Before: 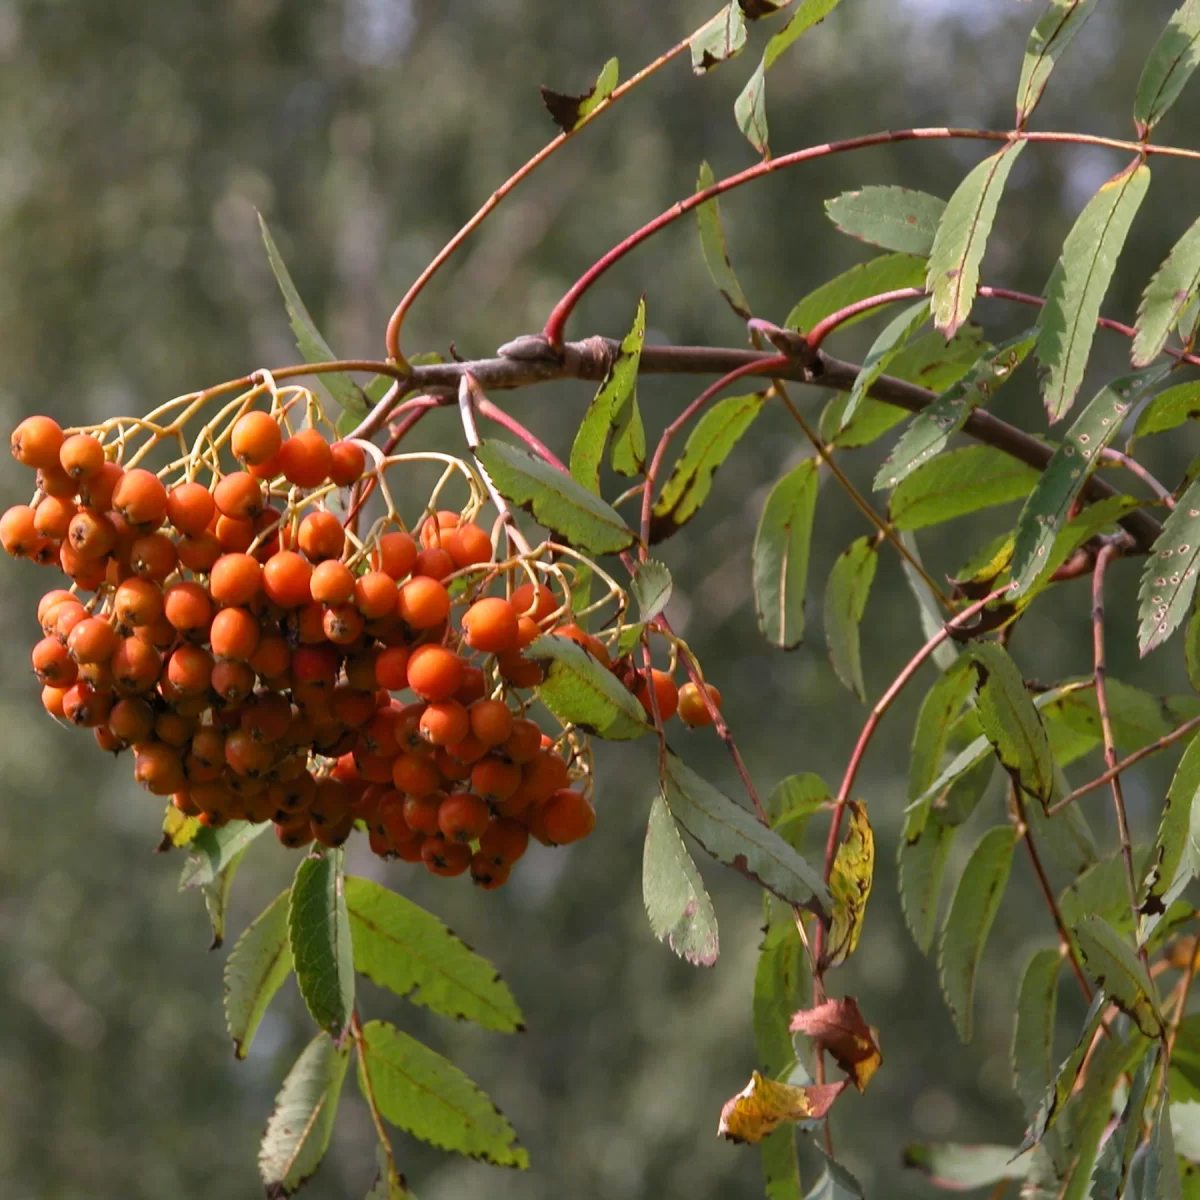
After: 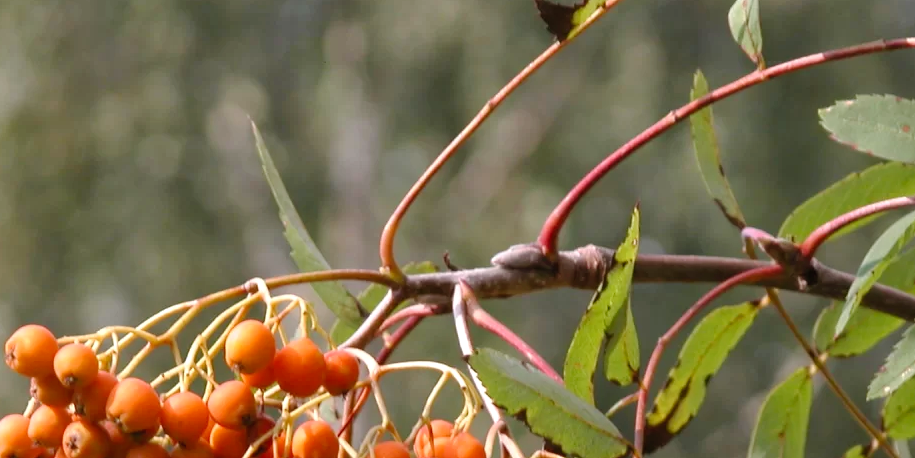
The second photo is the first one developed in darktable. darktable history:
crop: left 0.508%, top 7.635%, right 23.179%, bottom 54.181%
tone curve: curves: ch0 [(0, 0.012) (0.036, 0.035) (0.274, 0.288) (0.504, 0.536) (0.844, 0.84) (1, 0.983)]; ch1 [(0, 0) (0.389, 0.403) (0.462, 0.486) (0.499, 0.498) (0.511, 0.502) (0.536, 0.547) (0.579, 0.578) (0.626, 0.645) (0.749, 0.781) (1, 1)]; ch2 [(0, 0) (0.457, 0.486) (0.5, 0.5) (0.557, 0.561) (0.614, 0.622) (0.704, 0.732) (1, 1)], preserve colors none
exposure: exposure 0.291 EV, compensate highlight preservation false
